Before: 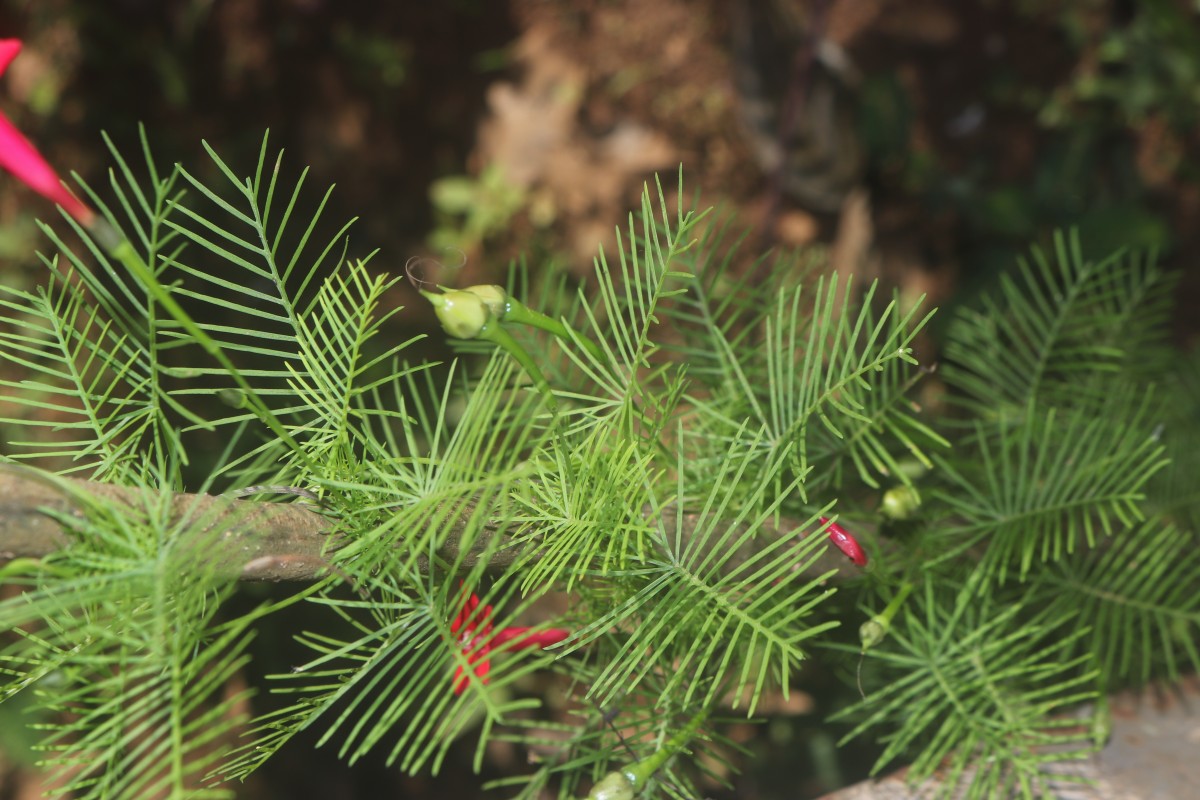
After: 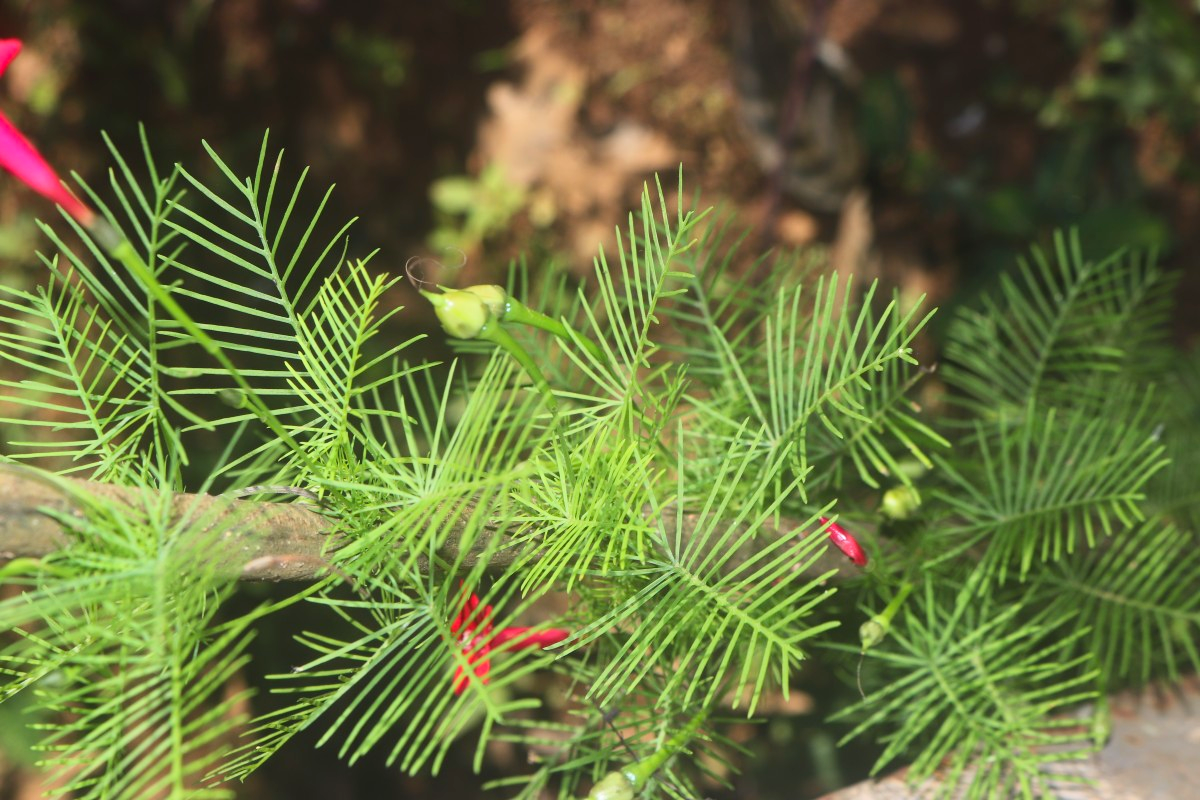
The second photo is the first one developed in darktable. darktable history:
contrast brightness saturation: contrast 0.204, brightness 0.162, saturation 0.218
exposure: black level correction 0.001, exposure 0.016 EV, compensate highlight preservation false
